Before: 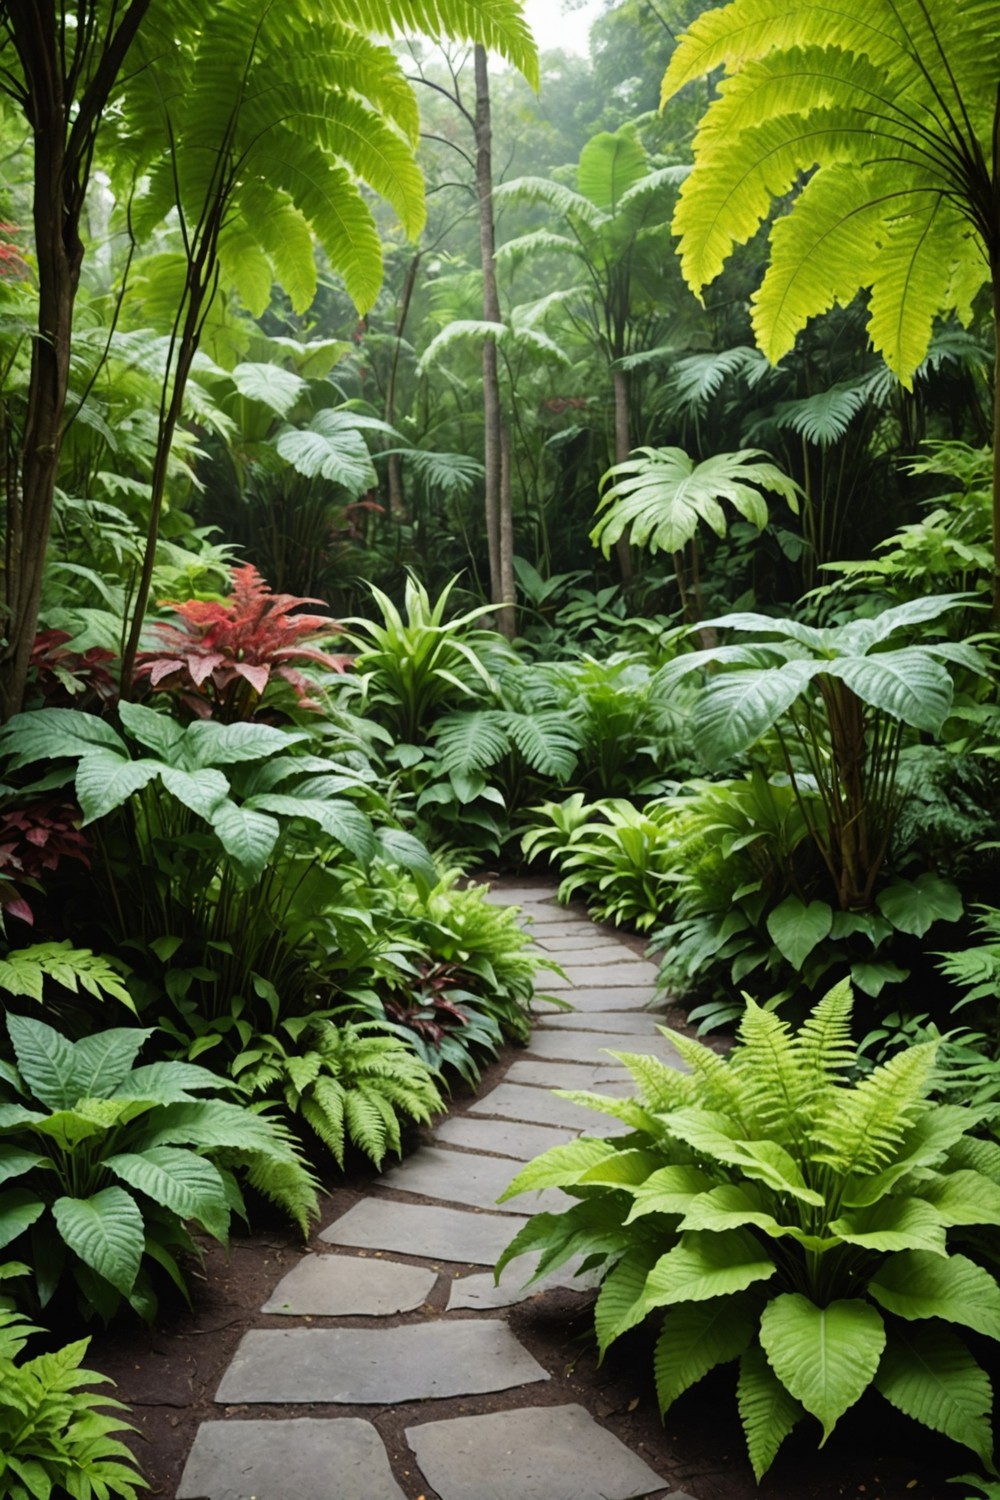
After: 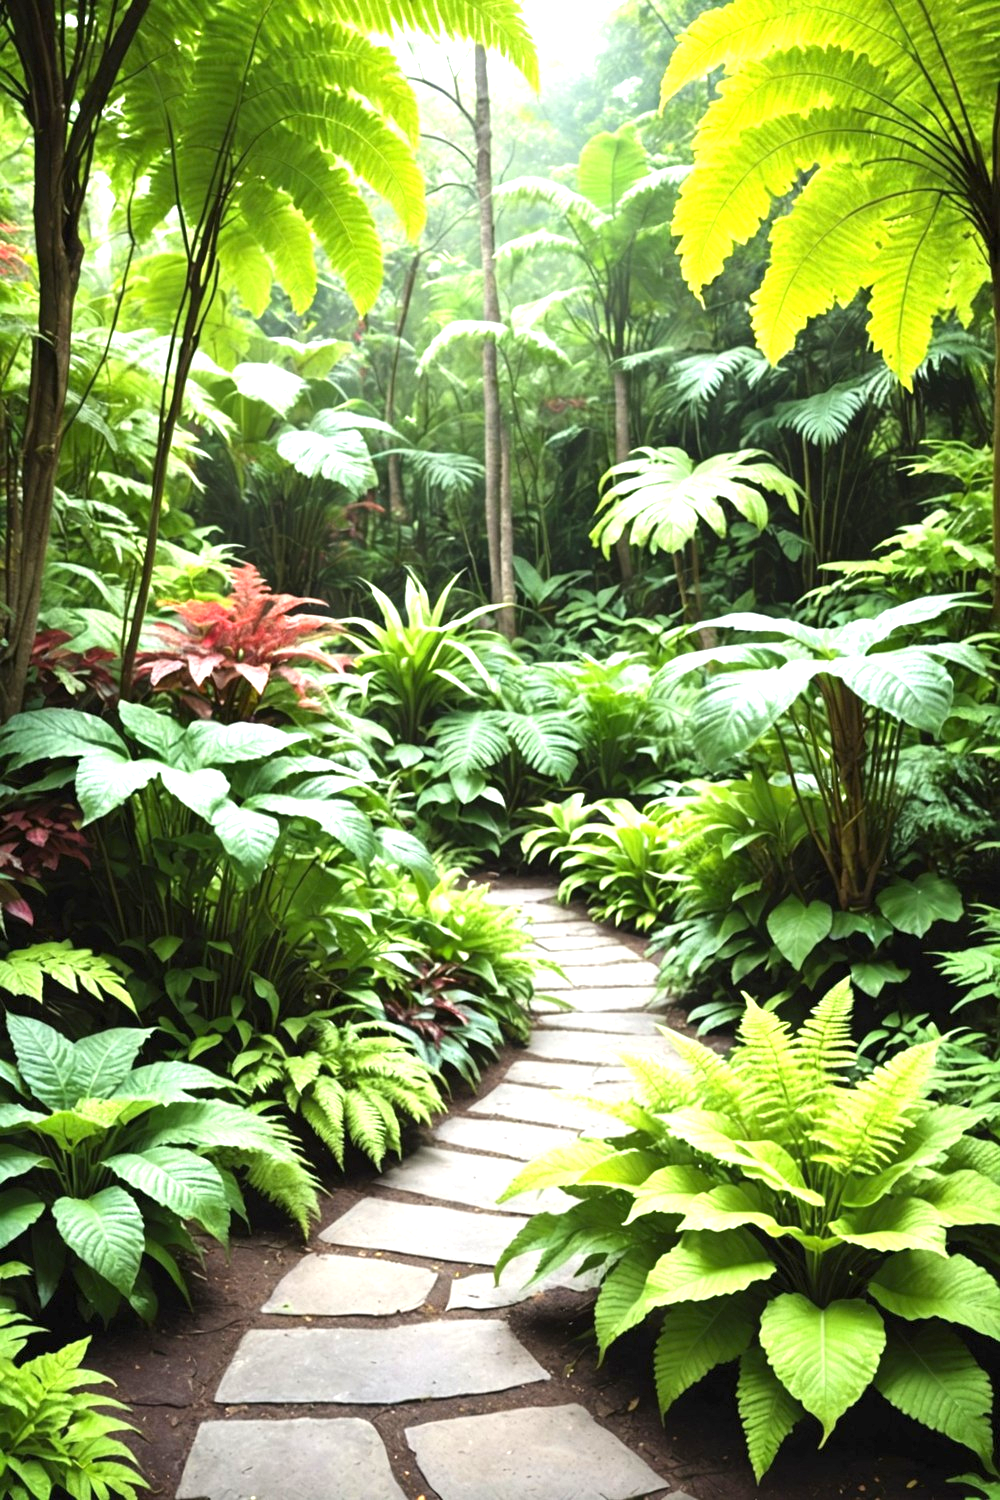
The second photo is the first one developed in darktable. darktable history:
exposure: black level correction 0, exposure 1.379 EV, compensate exposure bias true, compensate highlight preservation false
levels: levels [0.016, 0.5, 0.996]
tone equalizer: -7 EV 0.18 EV, -6 EV 0.12 EV, -5 EV 0.08 EV, -4 EV 0.04 EV, -2 EV -0.02 EV, -1 EV -0.04 EV, +0 EV -0.06 EV, luminance estimator HSV value / RGB max
